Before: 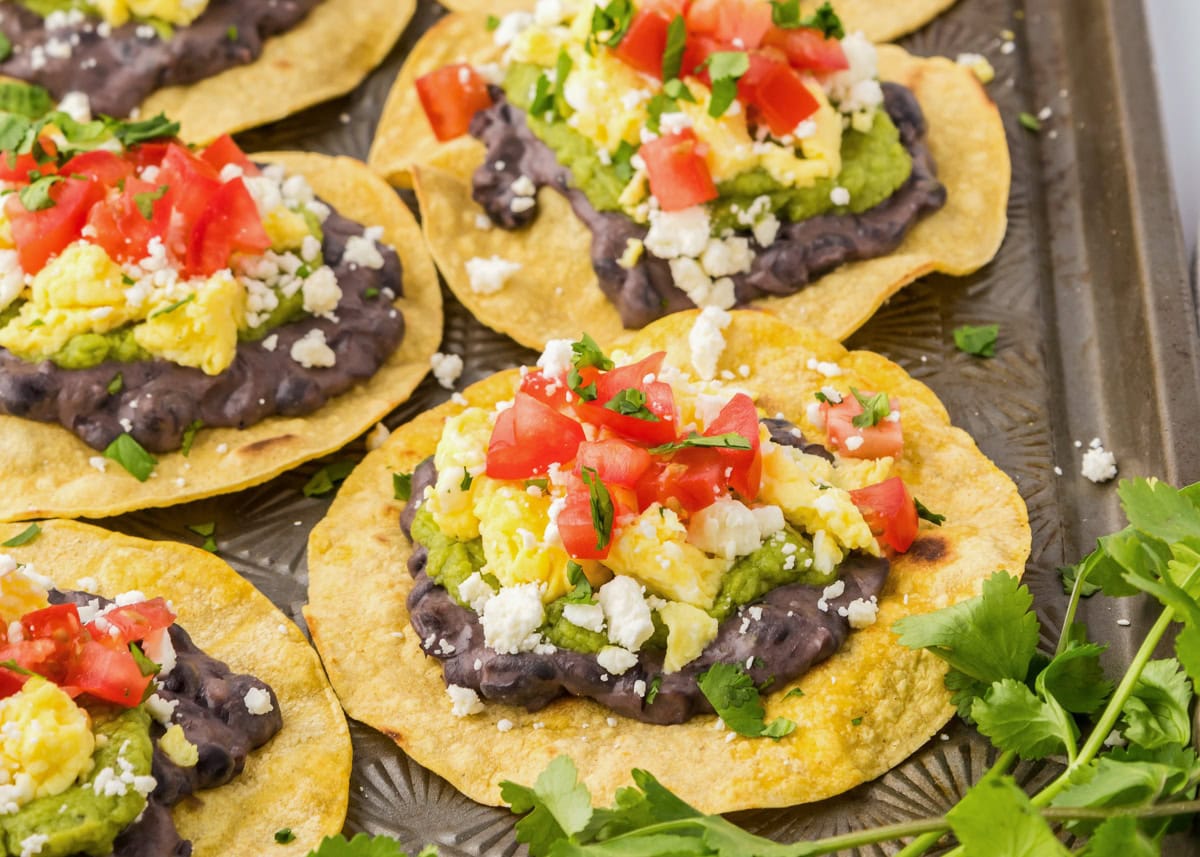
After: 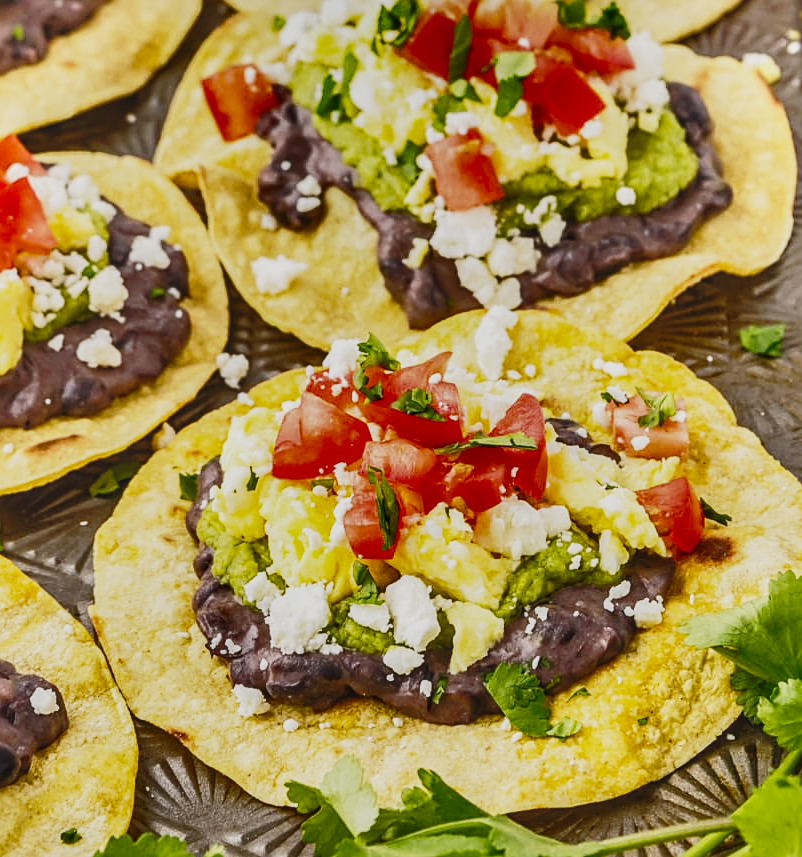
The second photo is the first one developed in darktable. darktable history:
crop and rotate: left 17.842%, right 15.314%
contrast brightness saturation: contrast -0.156, brightness 0.051, saturation -0.13
exposure: compensate exposure bias true, compensate highlight preservation false
base curve: curves: ch0 [(0, 0) (0.028, 0.03) (0.121, 0.232) (0.46, 0.748) (0.859, 0.968) (1, 1)], preserve colors none
shadows and highlights: shadows 20.74, highlights -82.23, soften with gaussian
sharpen: on, module defaults
local contrast: on, module defaults
